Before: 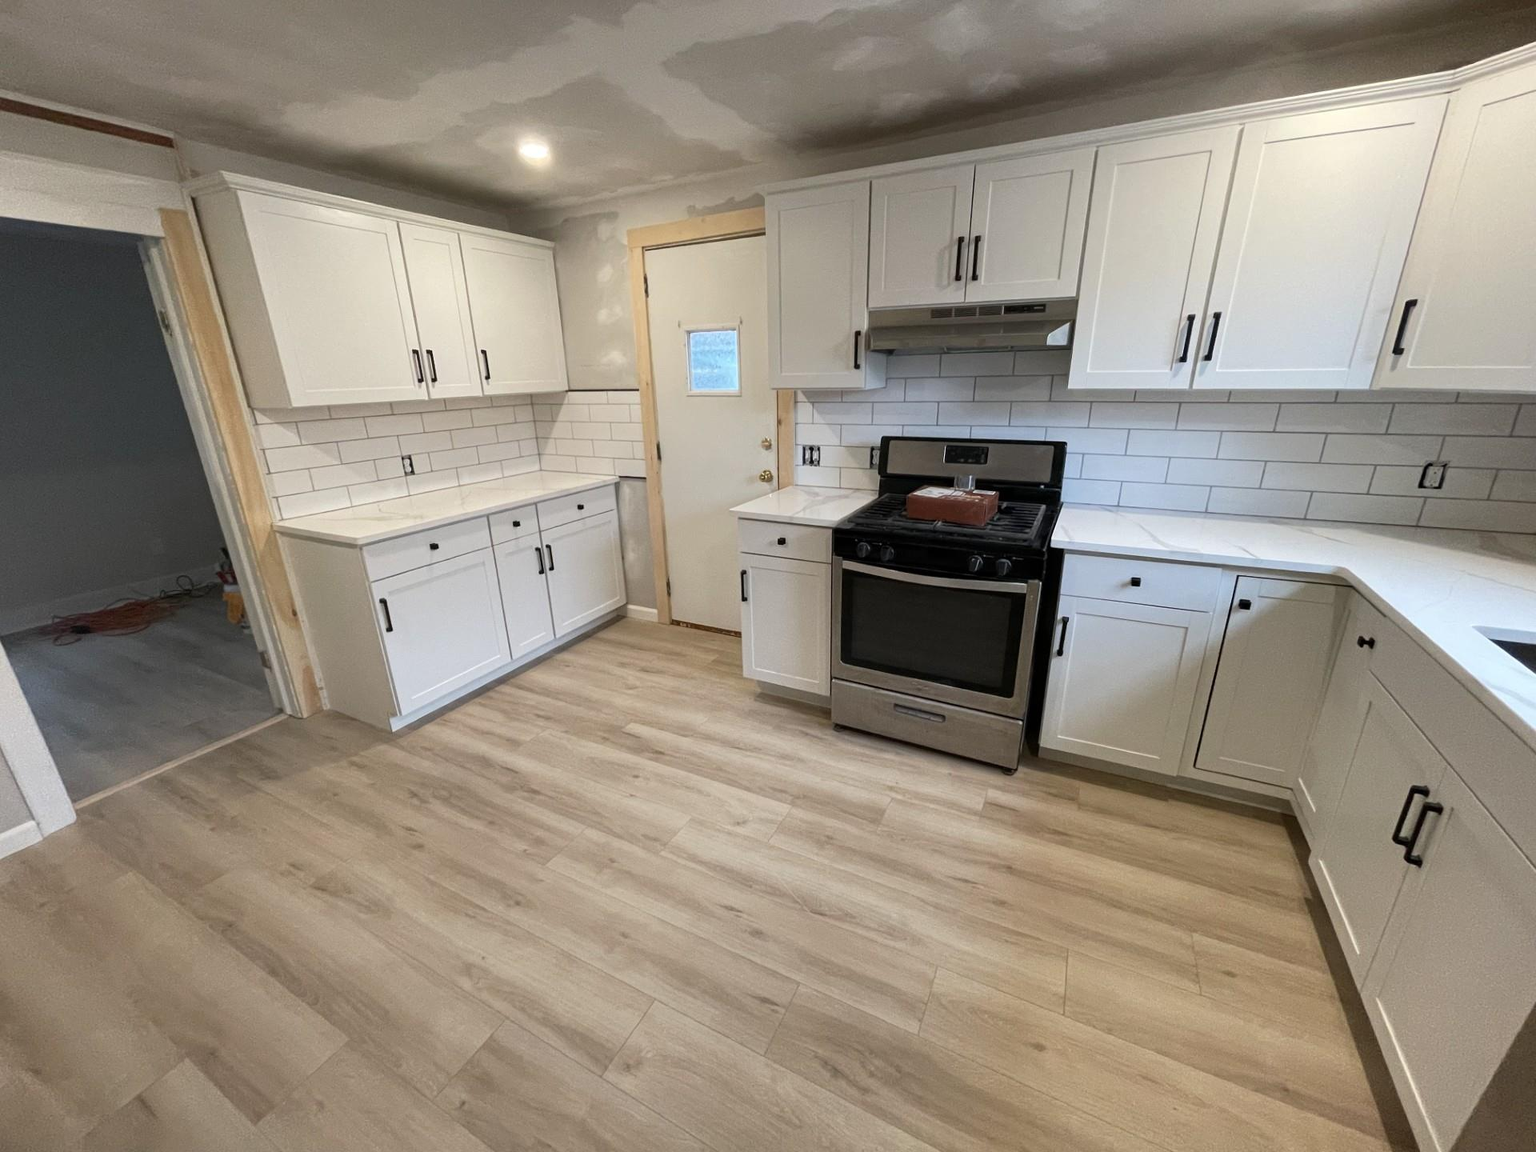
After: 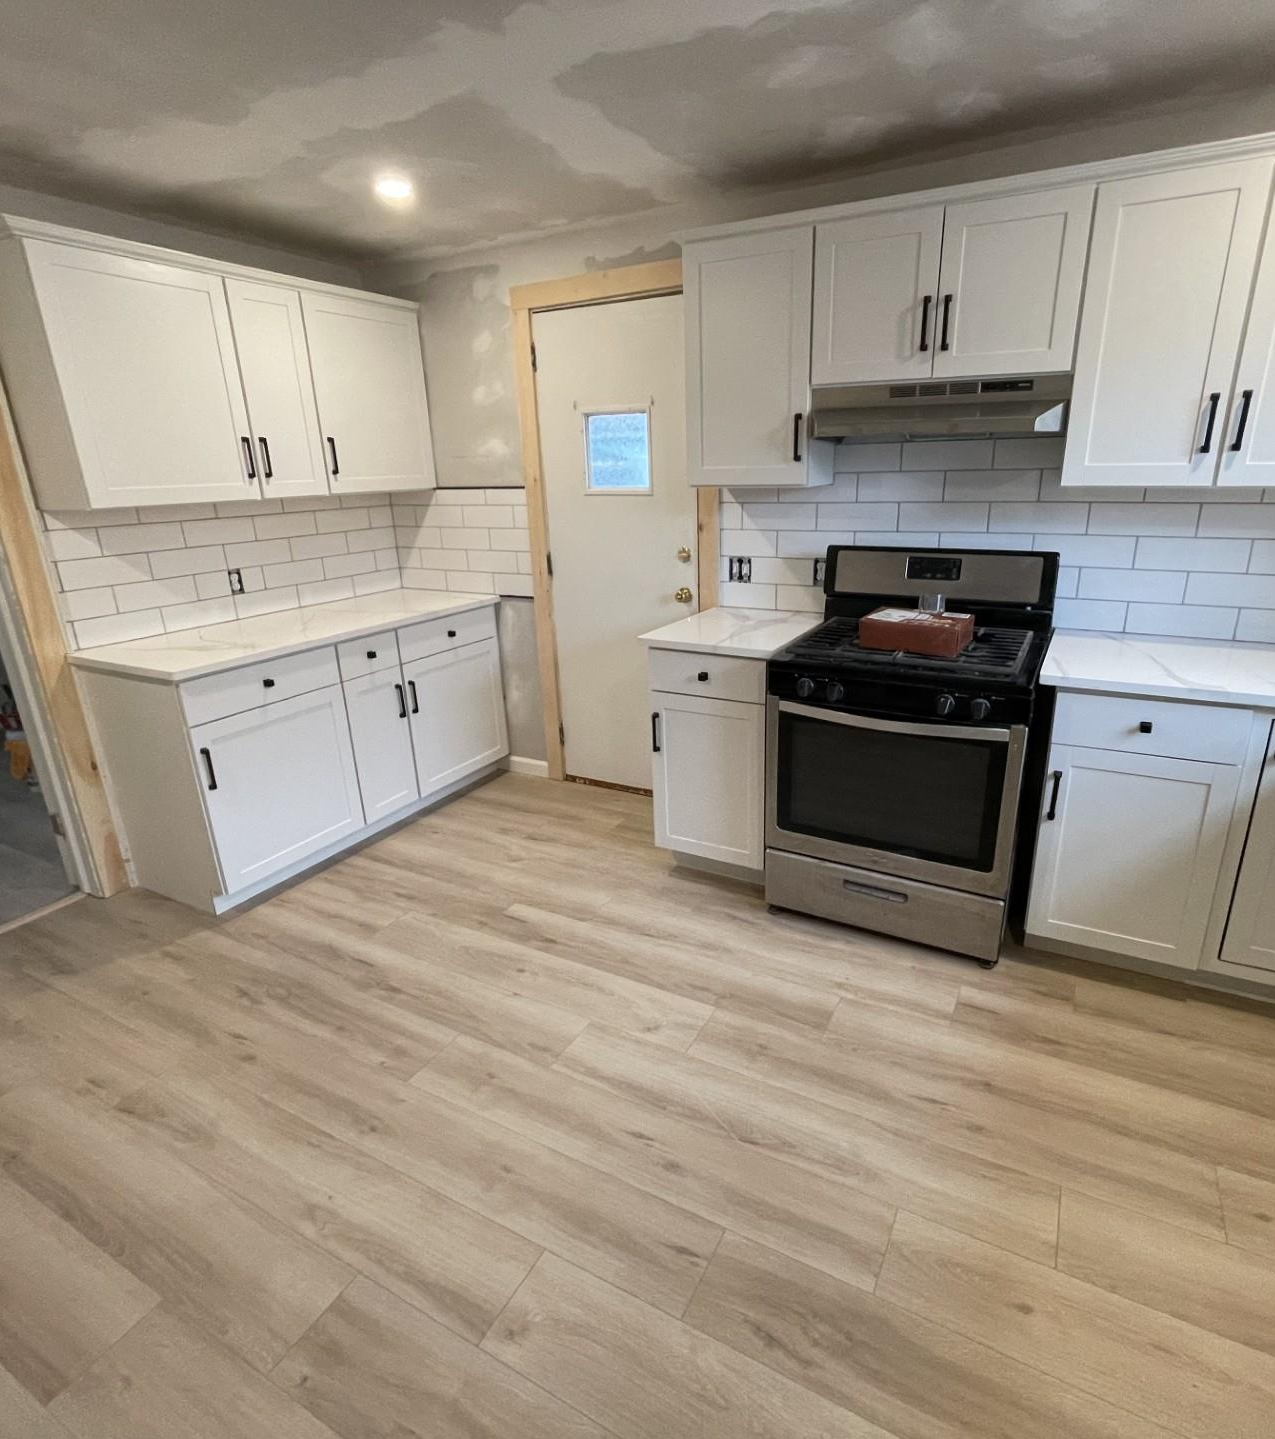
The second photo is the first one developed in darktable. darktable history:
crop and rotate: left 14.297%, right 19.291%
